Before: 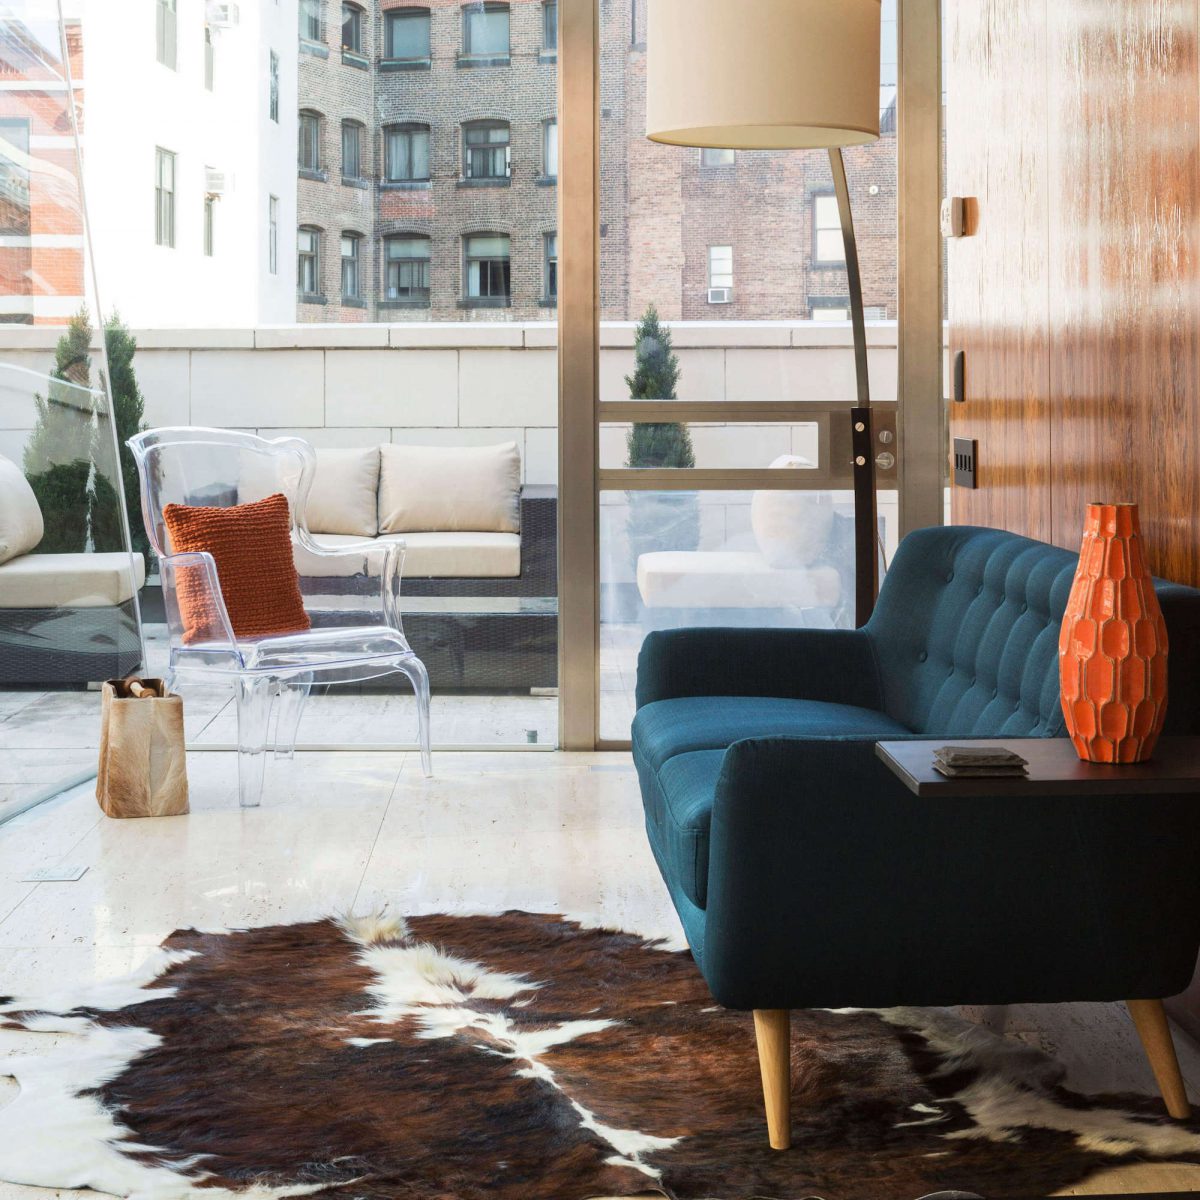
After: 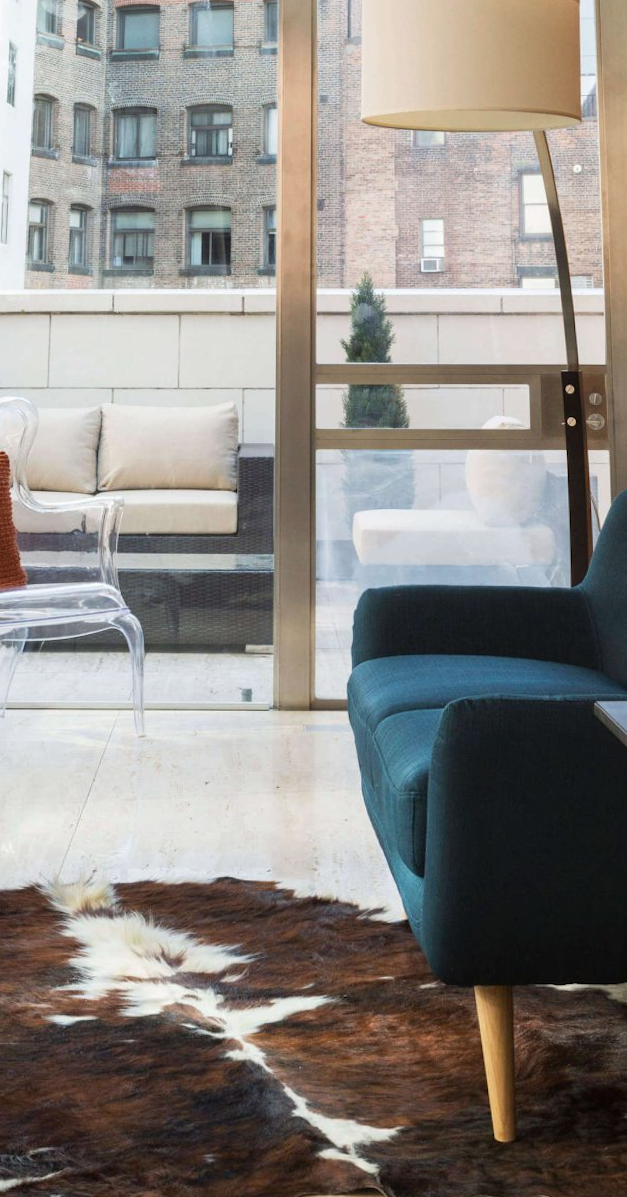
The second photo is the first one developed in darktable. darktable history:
rotate and perspective: rotation 0.215°, lens shift (vertical) -0.139, crop left 0.069, crop right 0.939, crop top 0.002, crop bottom 0.996
contrast brightness saturation: saturation -0.05
crop: left 21.496%, right 22.254%
